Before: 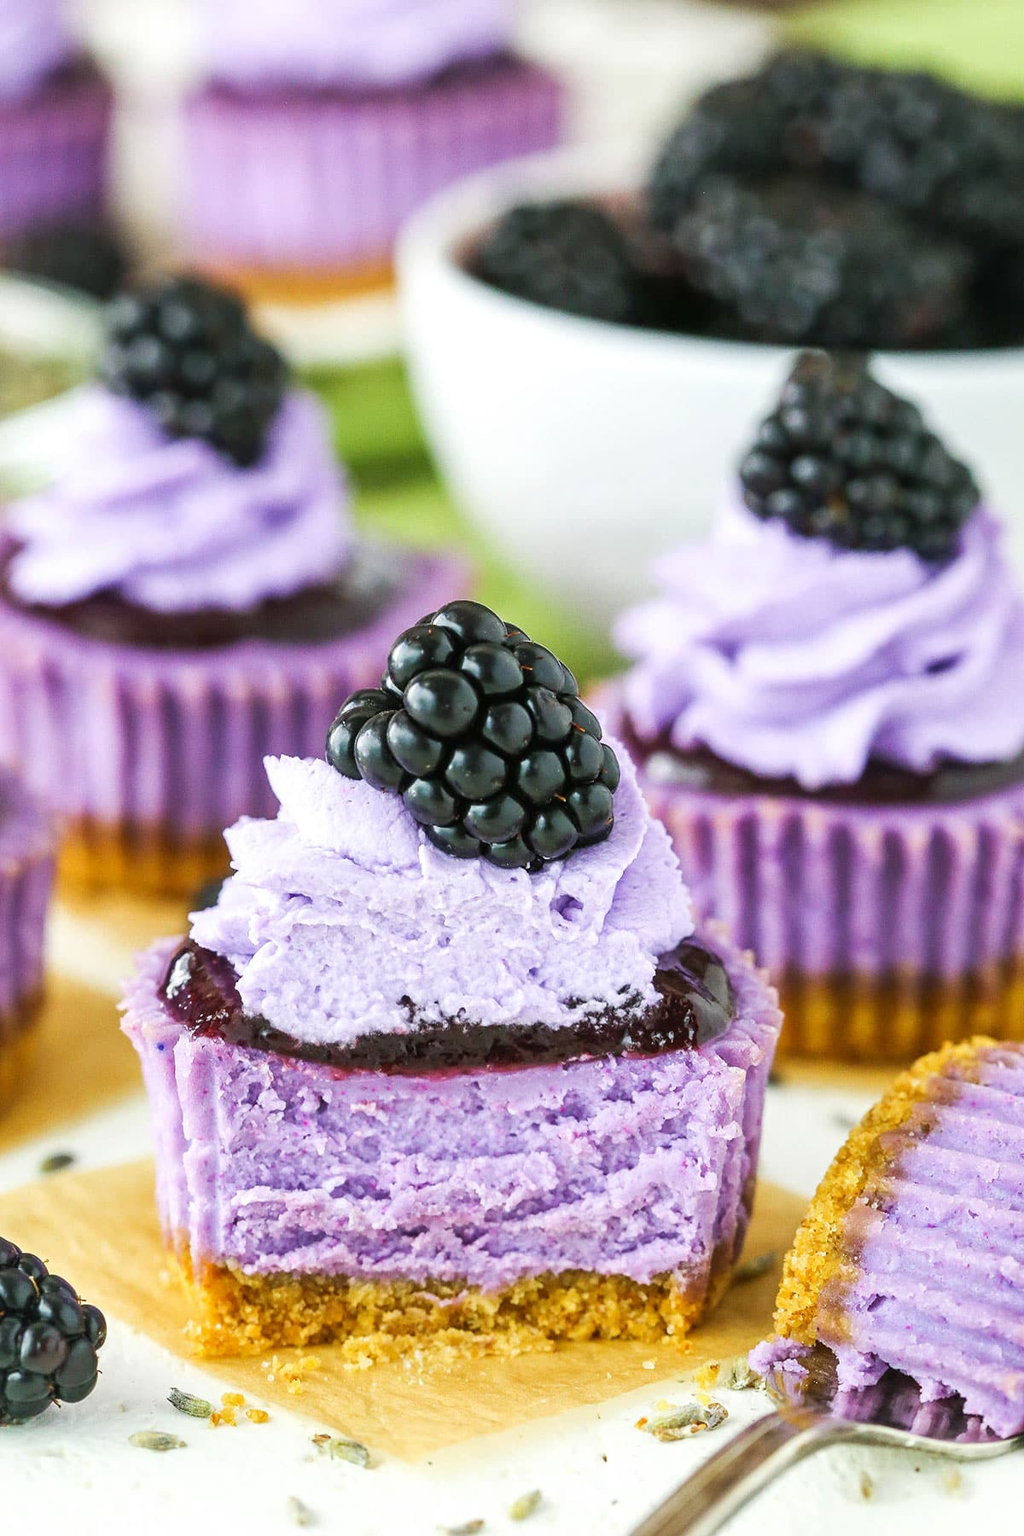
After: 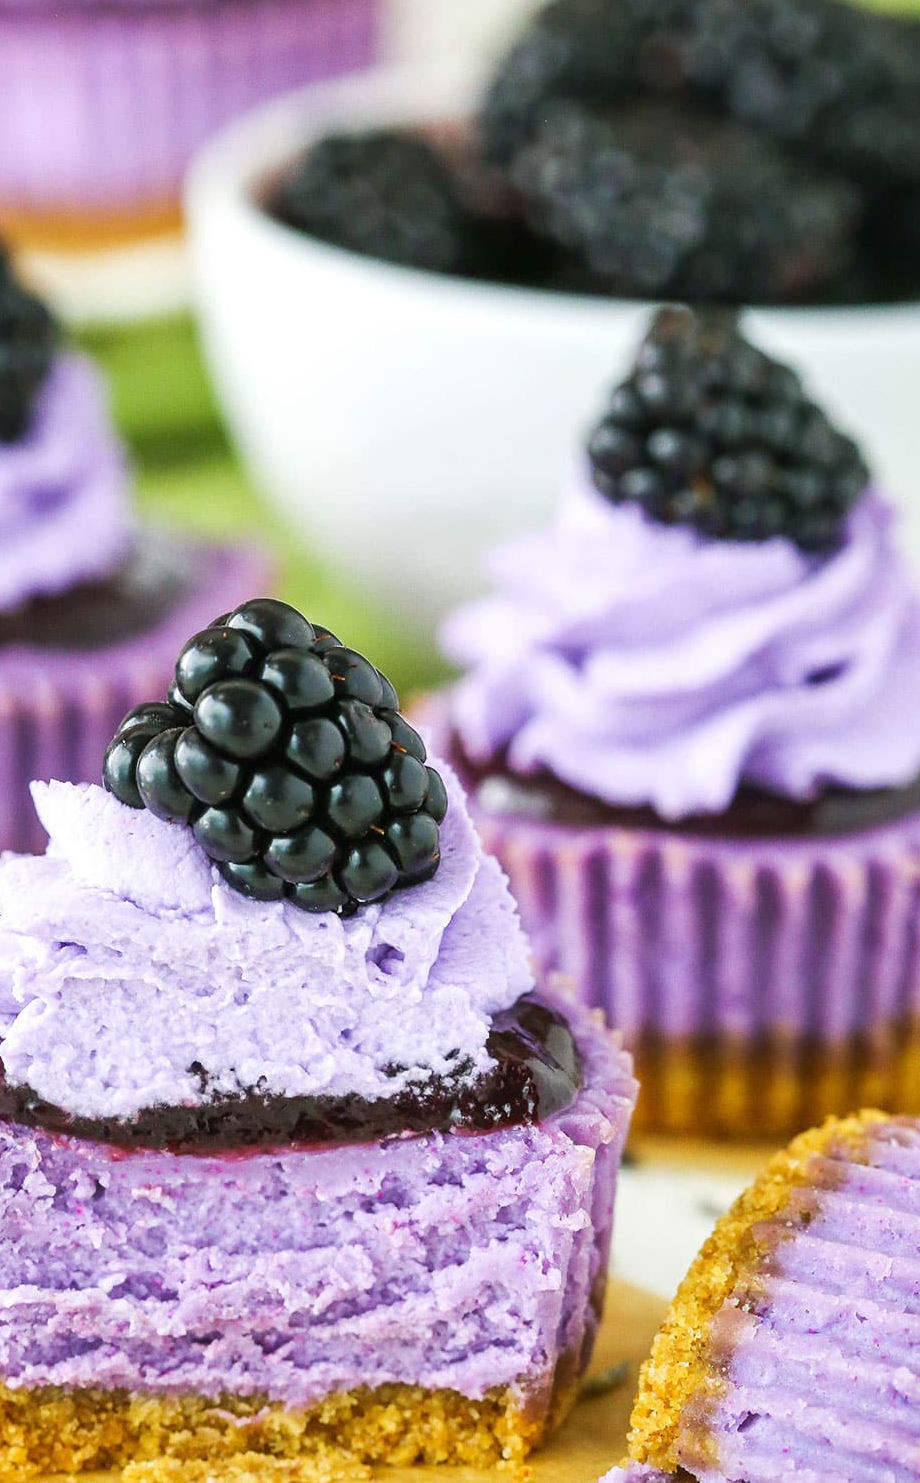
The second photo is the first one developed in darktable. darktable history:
crop: left 23.311%, top 5.833%, bottom 11.759%
